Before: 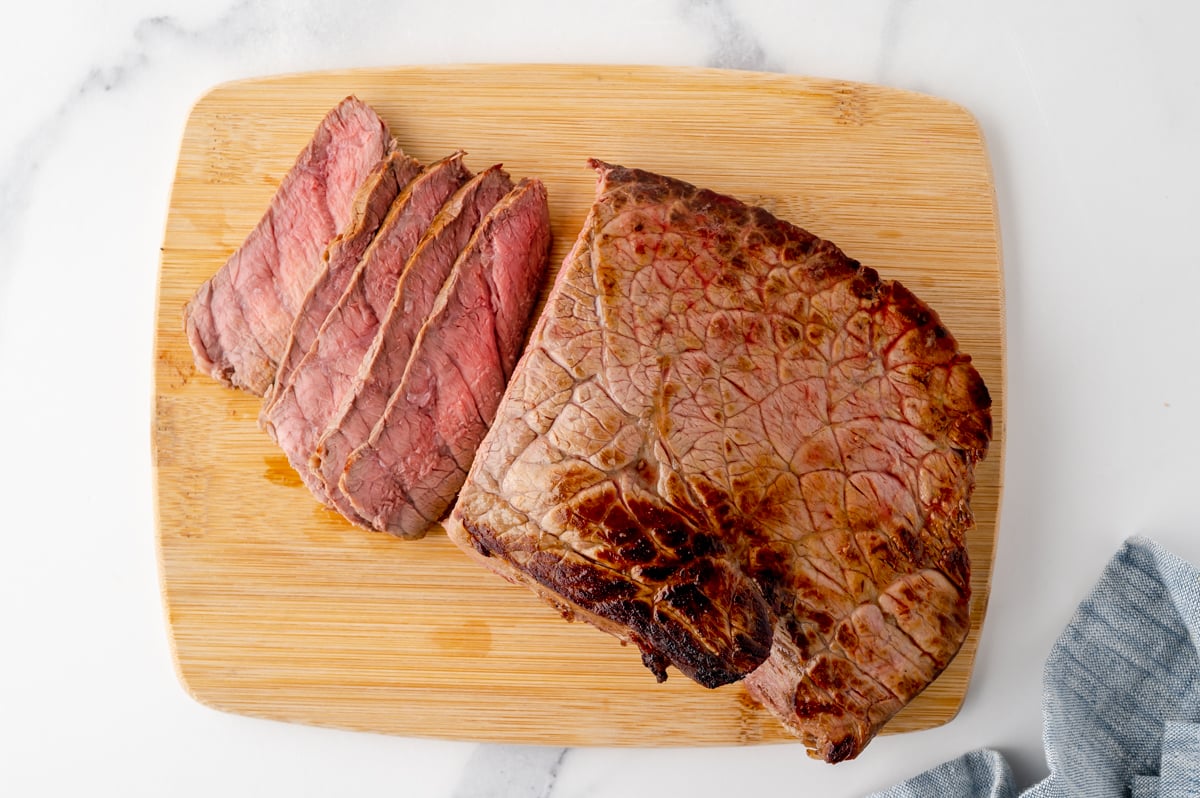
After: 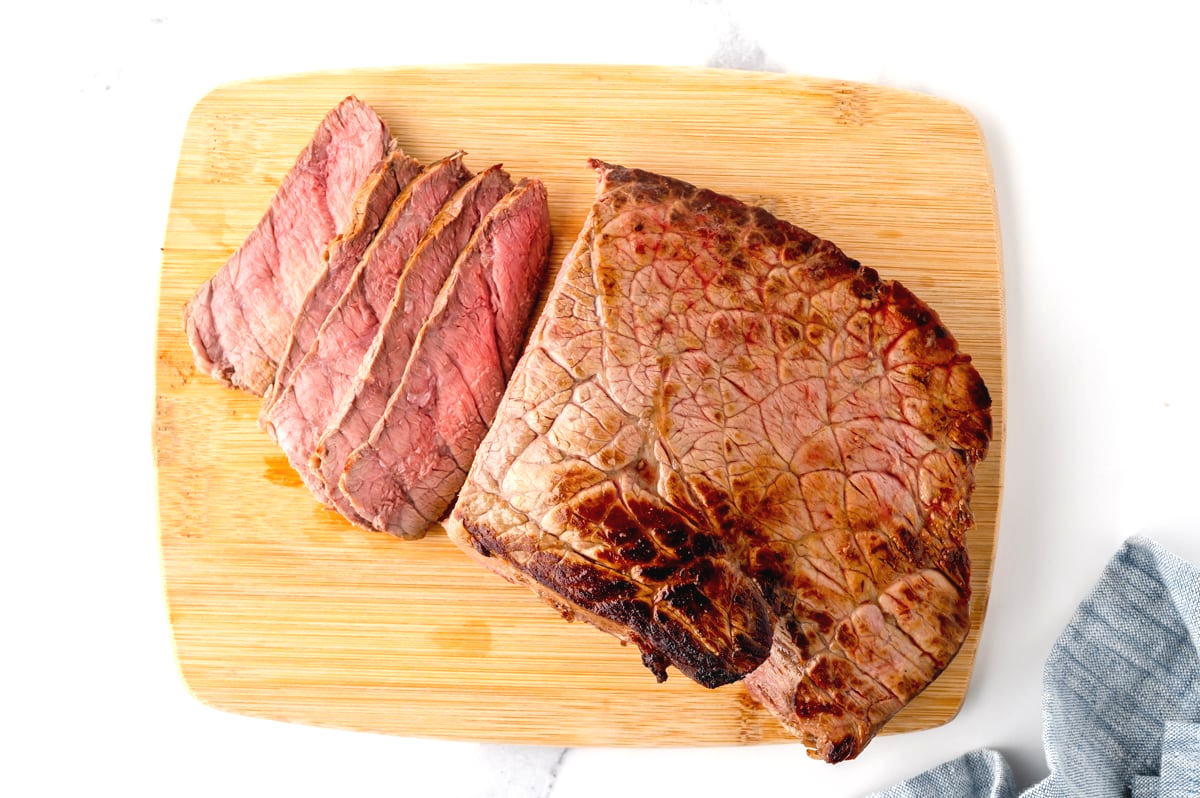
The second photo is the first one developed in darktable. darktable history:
exposure: black level correction -0.002, exposure 0.536 EV, compensate highlight preservation false
